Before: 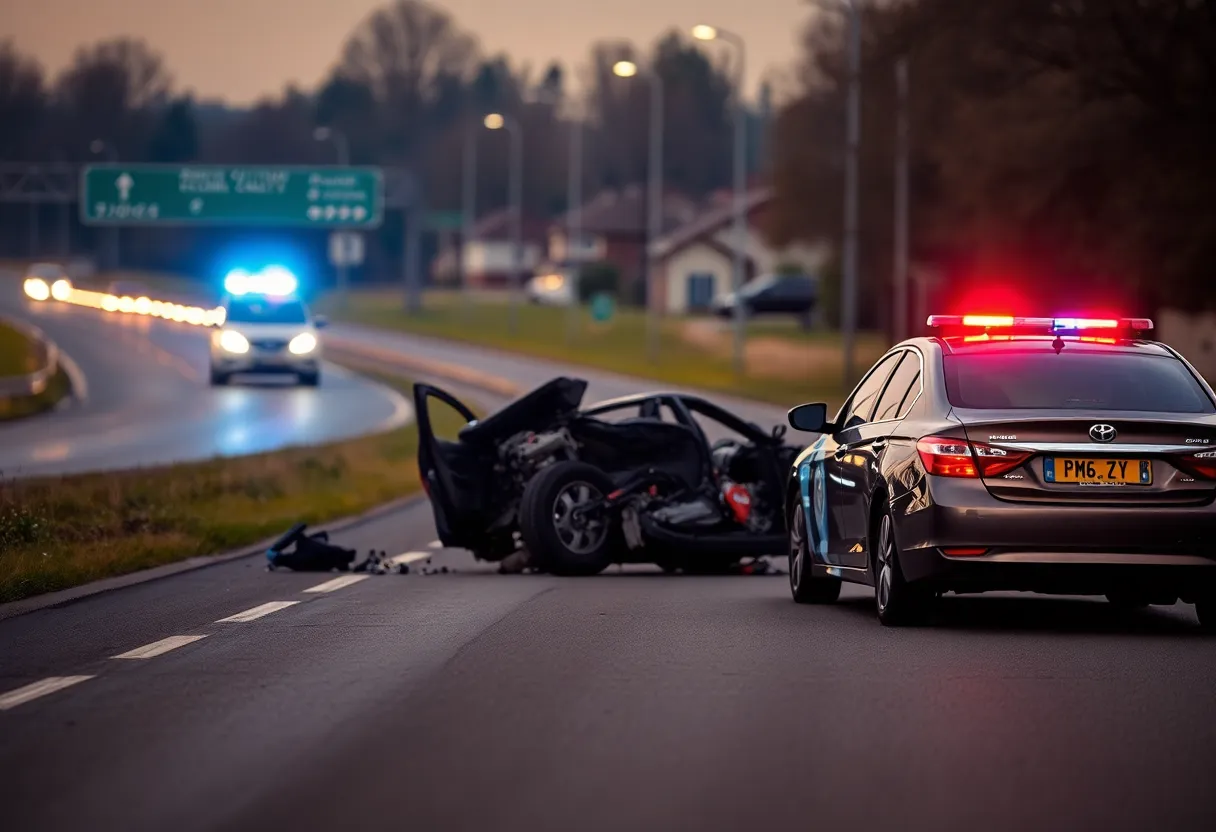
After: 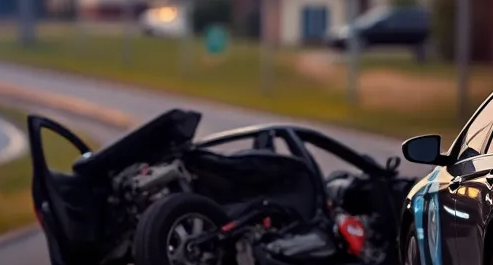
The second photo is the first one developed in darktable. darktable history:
crop: left 31.751%, top 32.291%, right 27.669%, bottom 35.82%
